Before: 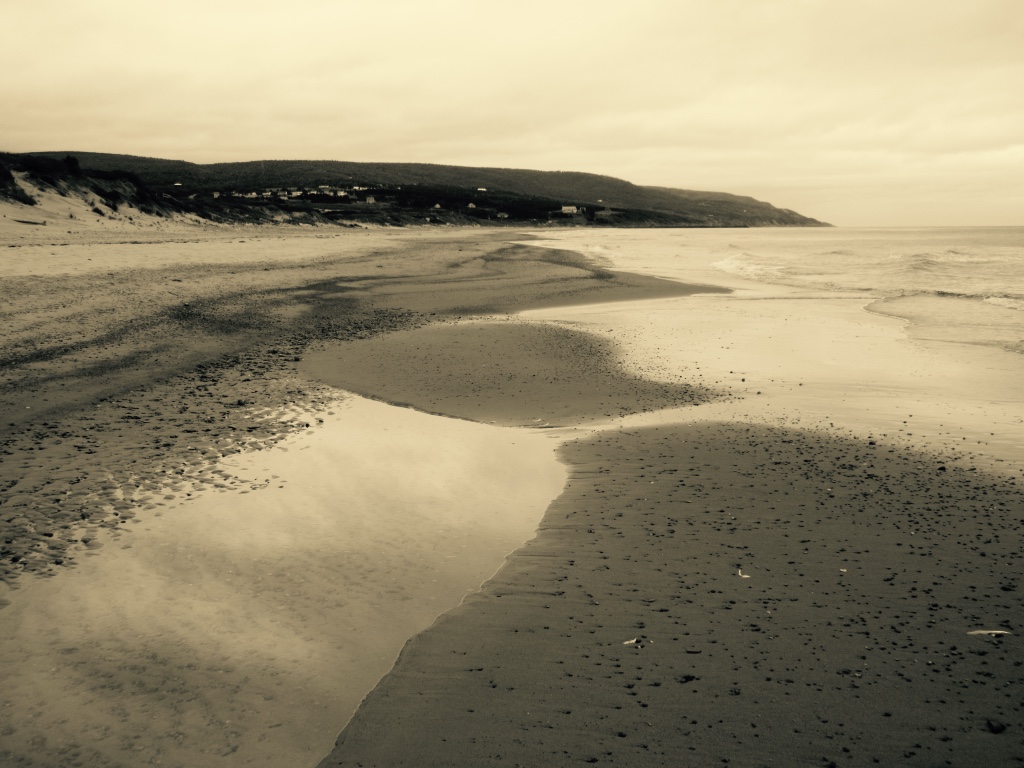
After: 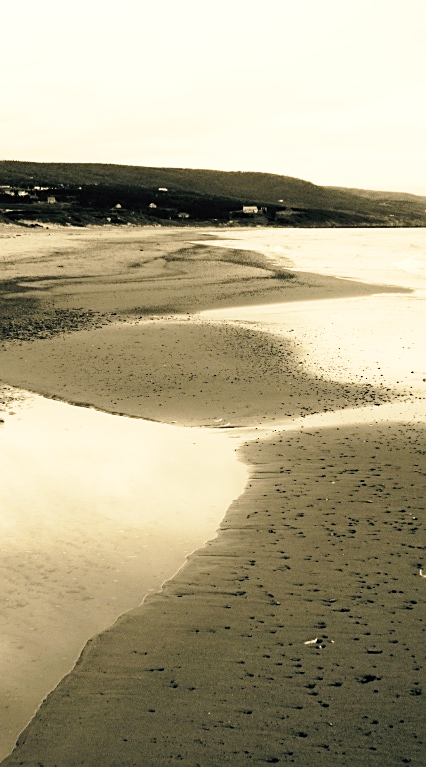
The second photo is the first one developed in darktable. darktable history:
base curve: curves: ch0 [(0, 0) (0.028, 0.03) (0.121, 0.232) (0.46, 0.748) (0.859, 0.968) (1, 1)], preserve colors none
sharpen: on, module defaults
crop: left 31.229%, right 27.105%
tone equalizer: -8 EV -0.001 EV, -7 EV 0.001 EV, -6 EV -0.002 EV, -5 EV -0.003 EV, -4 EV -0.062 EV, -3 EV -0.222 EV, -2 EV -0.267 EV, -1 EV 0.105 EV, +0 EV 0.303 EV
